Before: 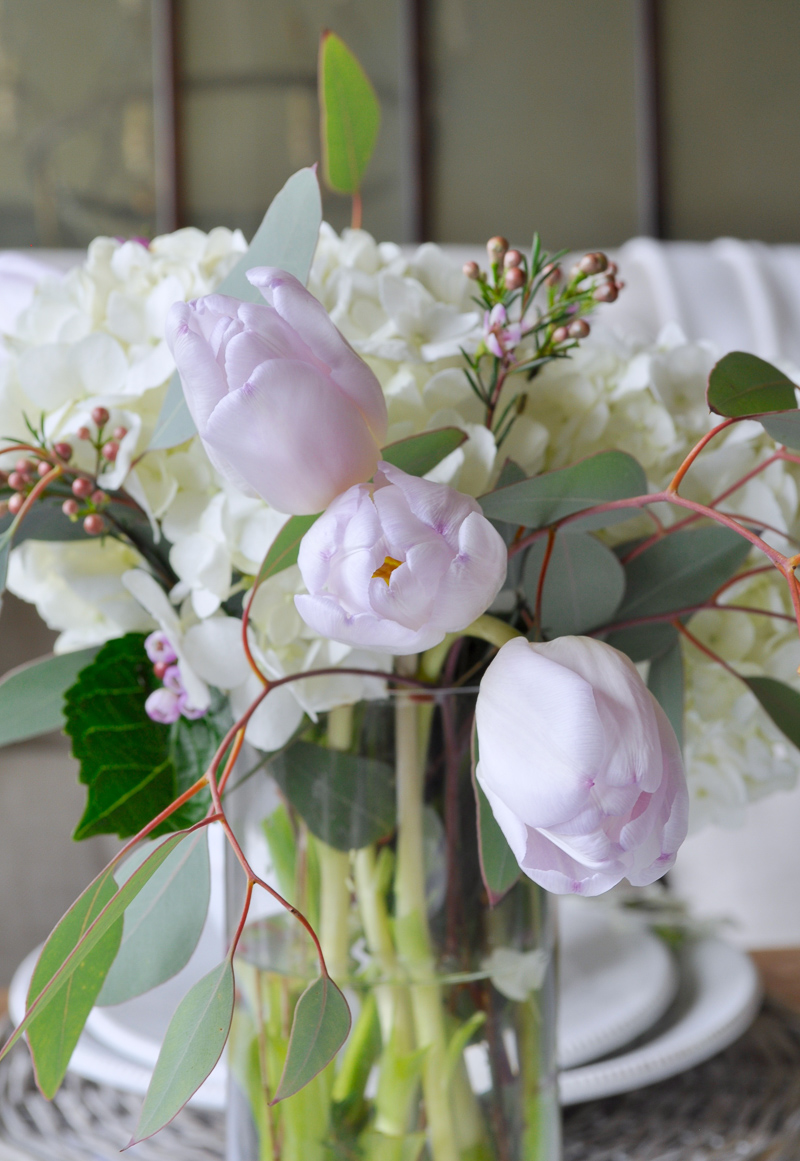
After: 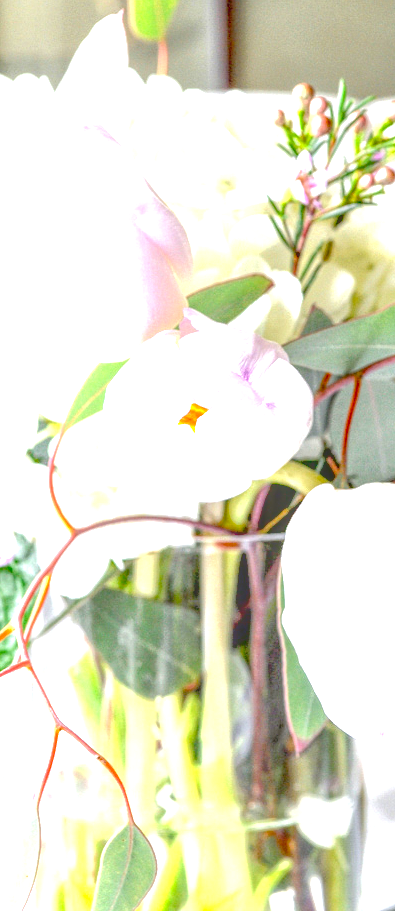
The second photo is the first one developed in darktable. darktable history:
exposure: black level correction 0.016, exposure 1.774 EV, compensate highlight preservation false
crop and rotate: angle 0.02°, left 24.353%, top 13.219%, right 26.156%, bottom 8.224%
local contrast: highlights 20%, shadows 30%, detail 200%, midtone range 0.2
tone equalizer: on, module defaults
